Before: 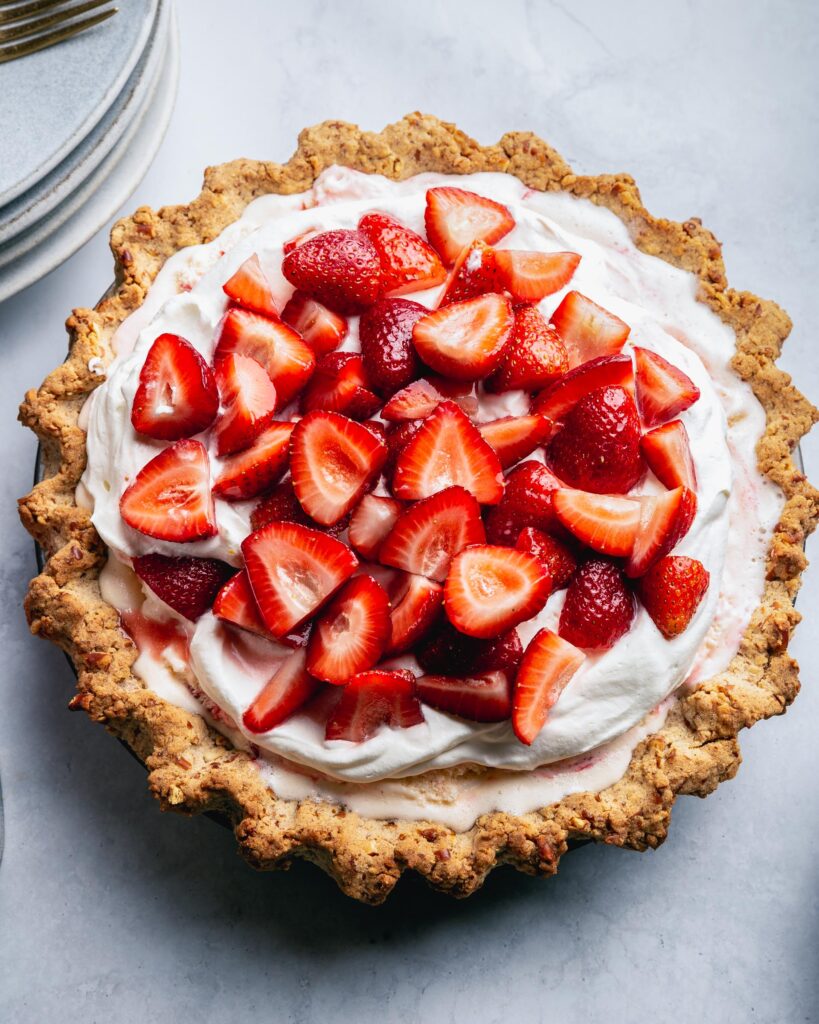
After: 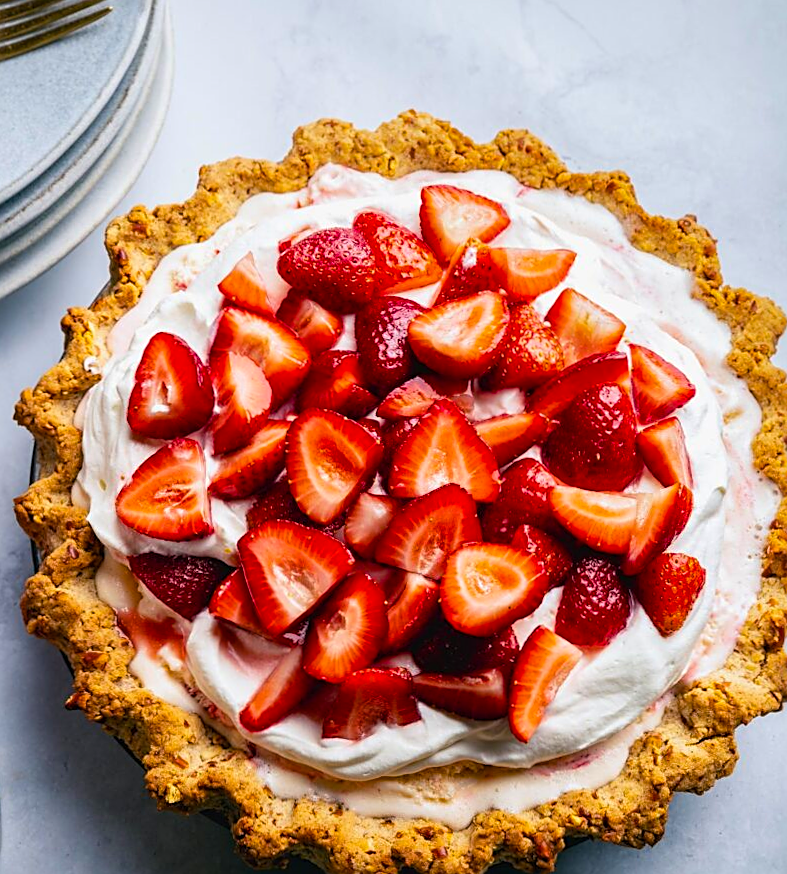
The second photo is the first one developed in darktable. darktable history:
sharpen: on, module defaults
color balance rgb: perceptual saturation grading › global saturation 30%, global vibrance 20%
crop and rotate: angle 0.2°, left 0.275%, right 3.127%, bottom 14.18%
